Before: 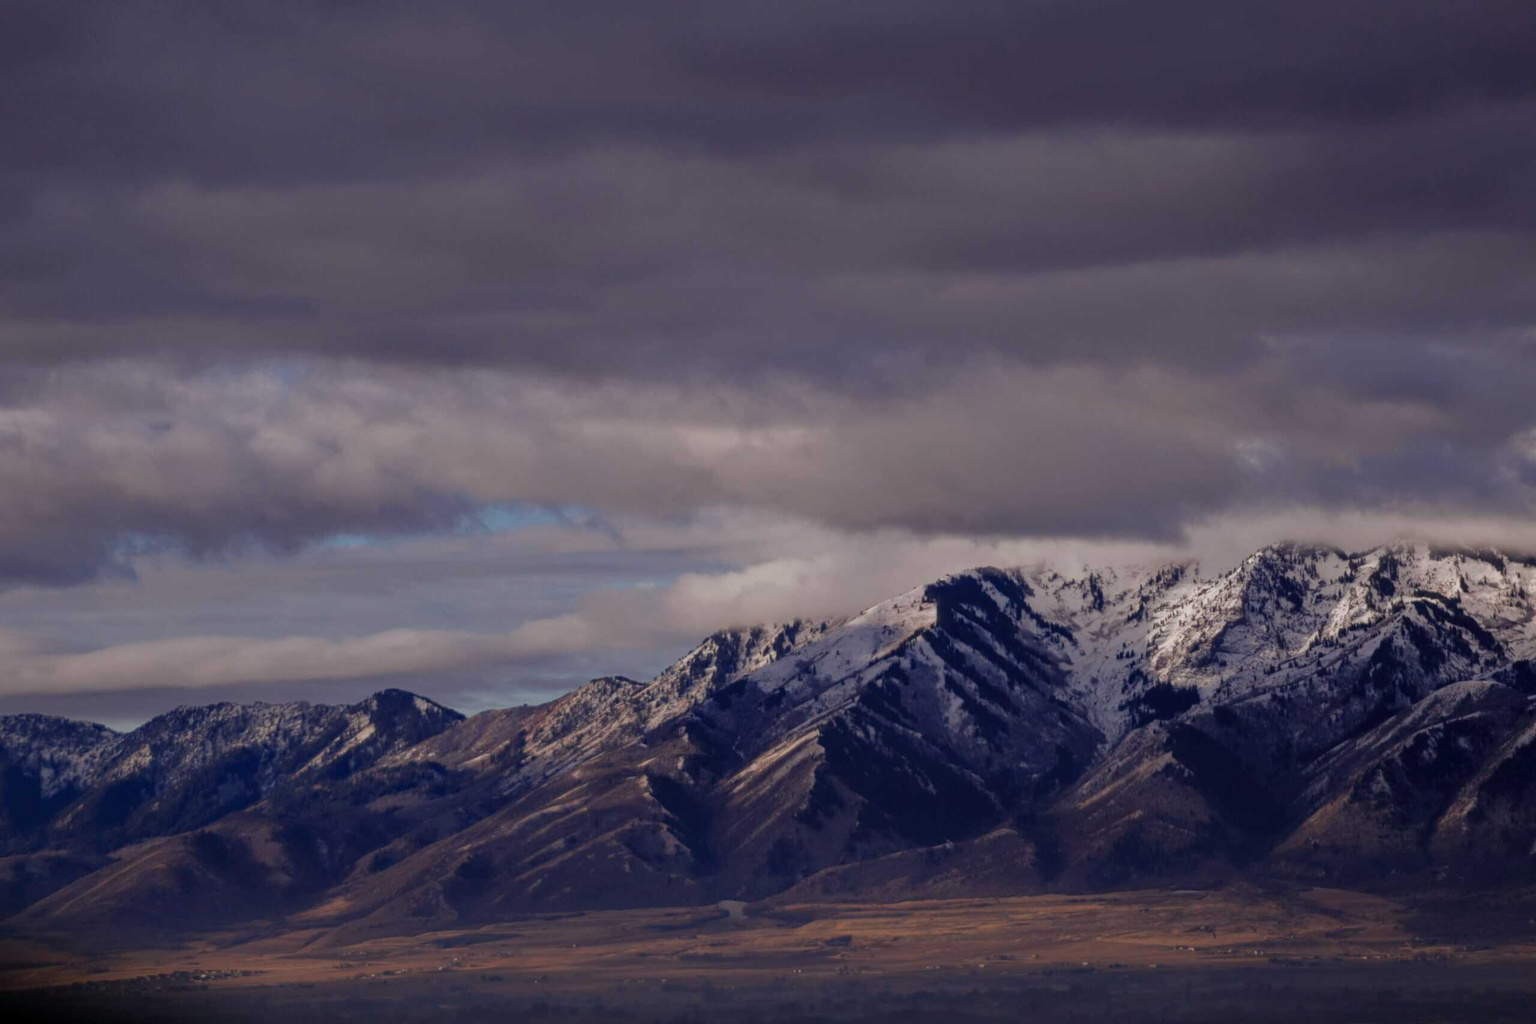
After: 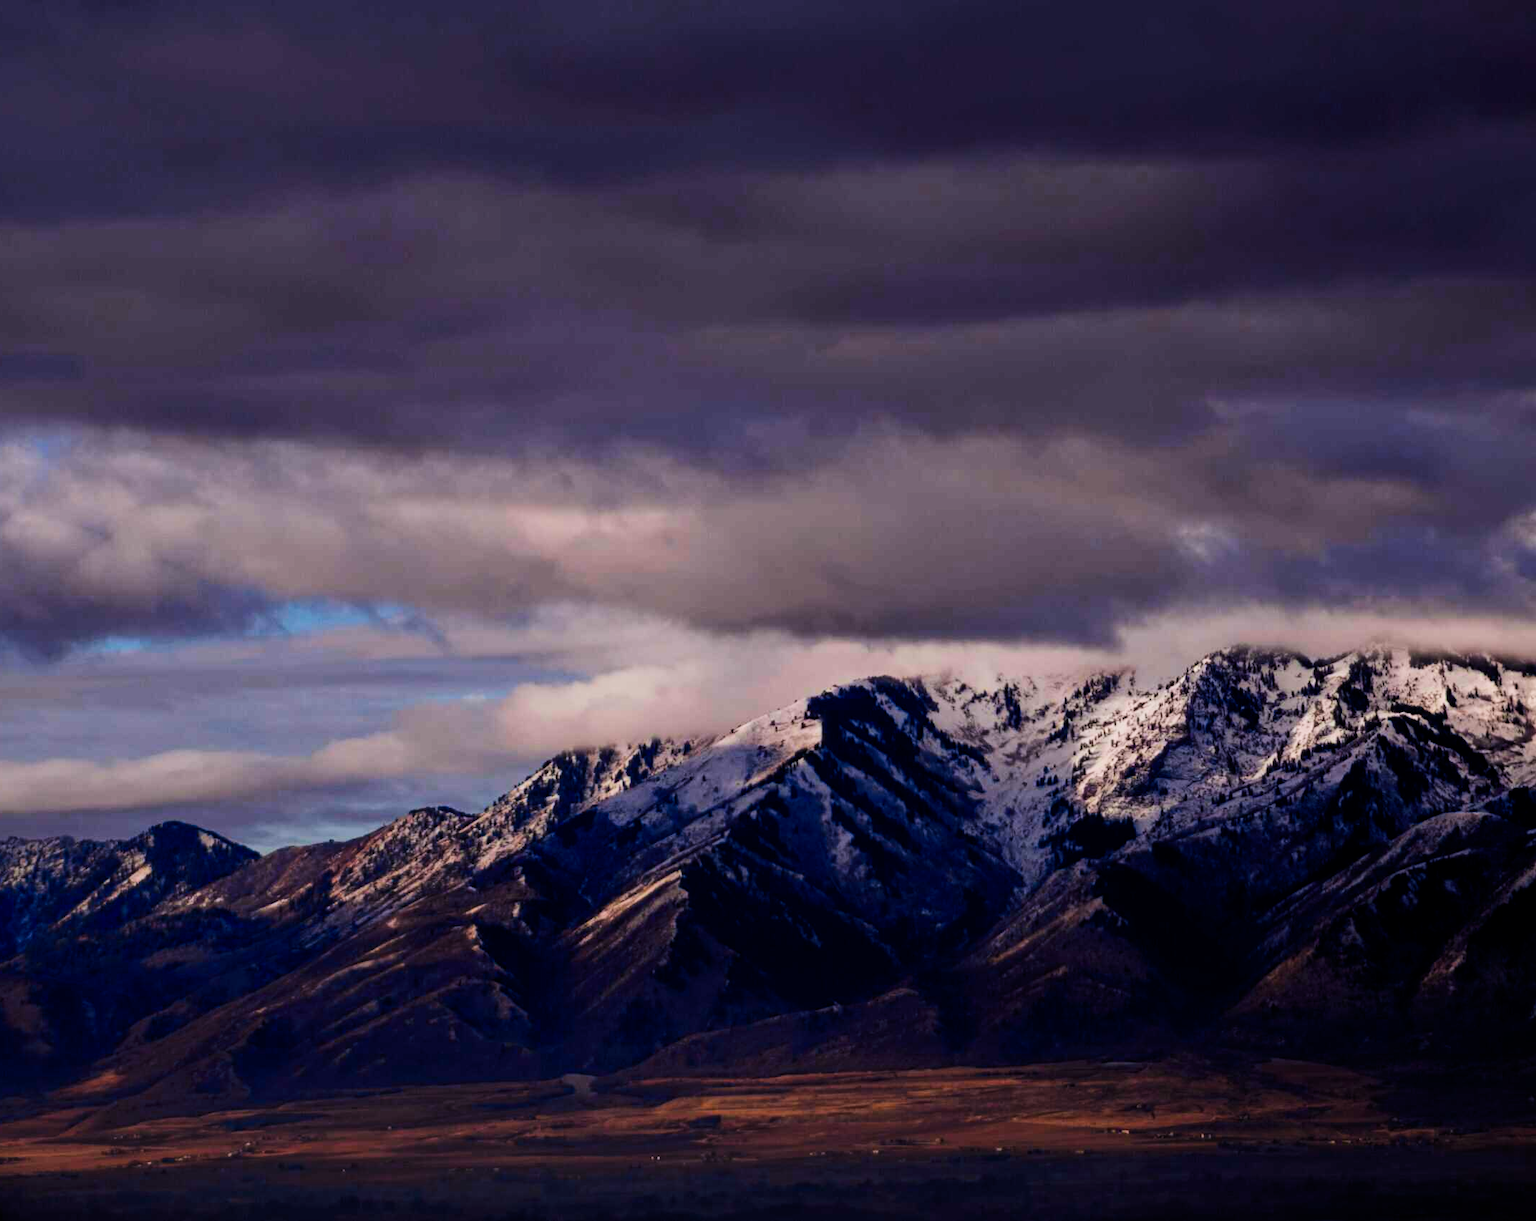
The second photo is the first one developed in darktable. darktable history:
filmic rgb: black relative exposure -5.13 EV, white relative exposure 3.99 EV, threshold 2.99 EV, hardness 2.88, contrast 1.299, add noise in highlights 0.002, preserve chrominance max RGB, color science v3 (2019), use custom middle-gray values true, contrast in highlights soft, enable highlight reconstruction true
contrast brightness saturation: contrast 0.267, brightness 0.02, saturation 0.852
exposure: black level correction 0.001, compensate exposure bias true, compensate highlight preservation false
crop: left 16.14%
